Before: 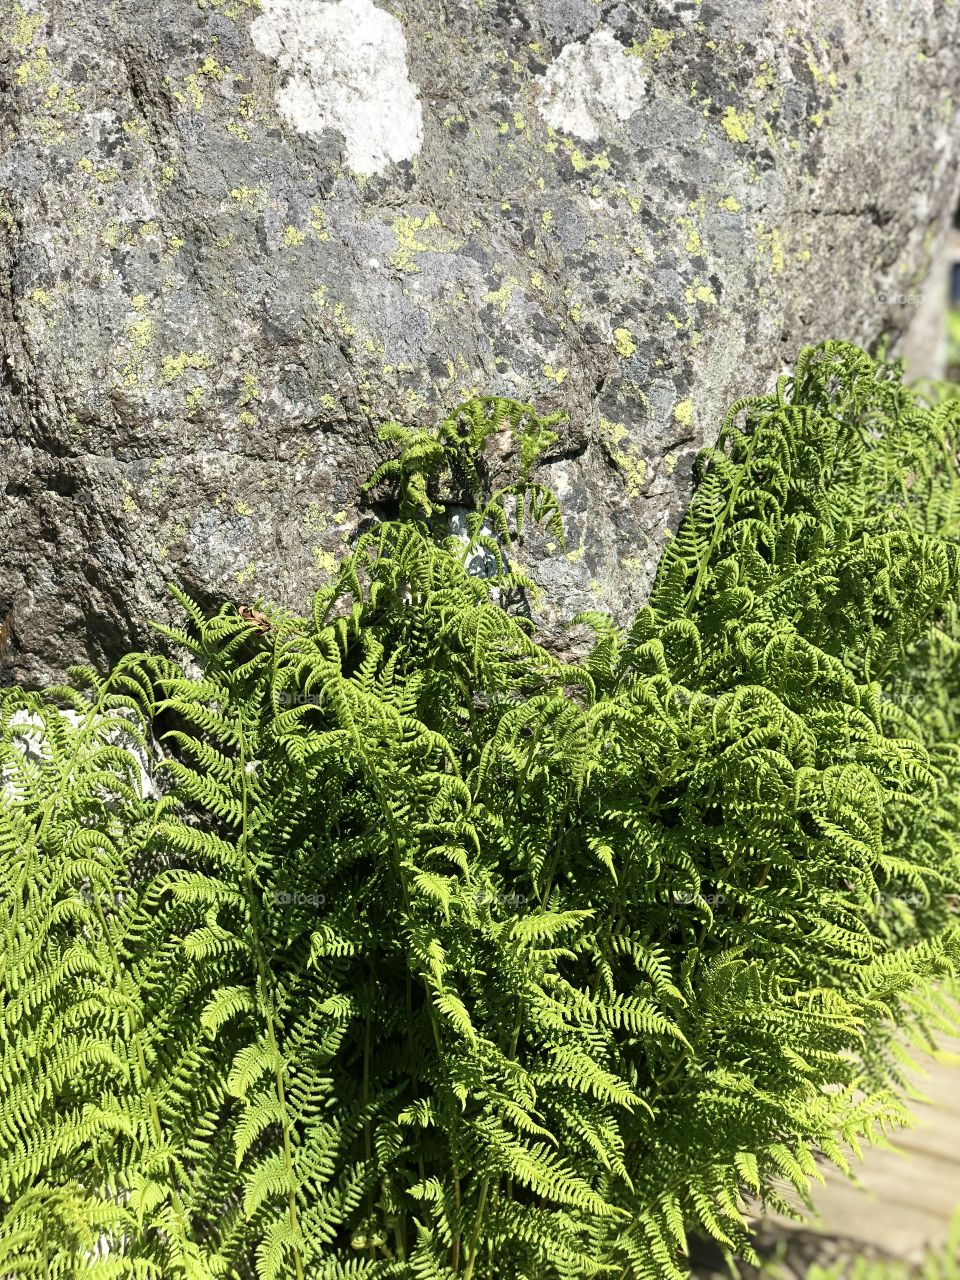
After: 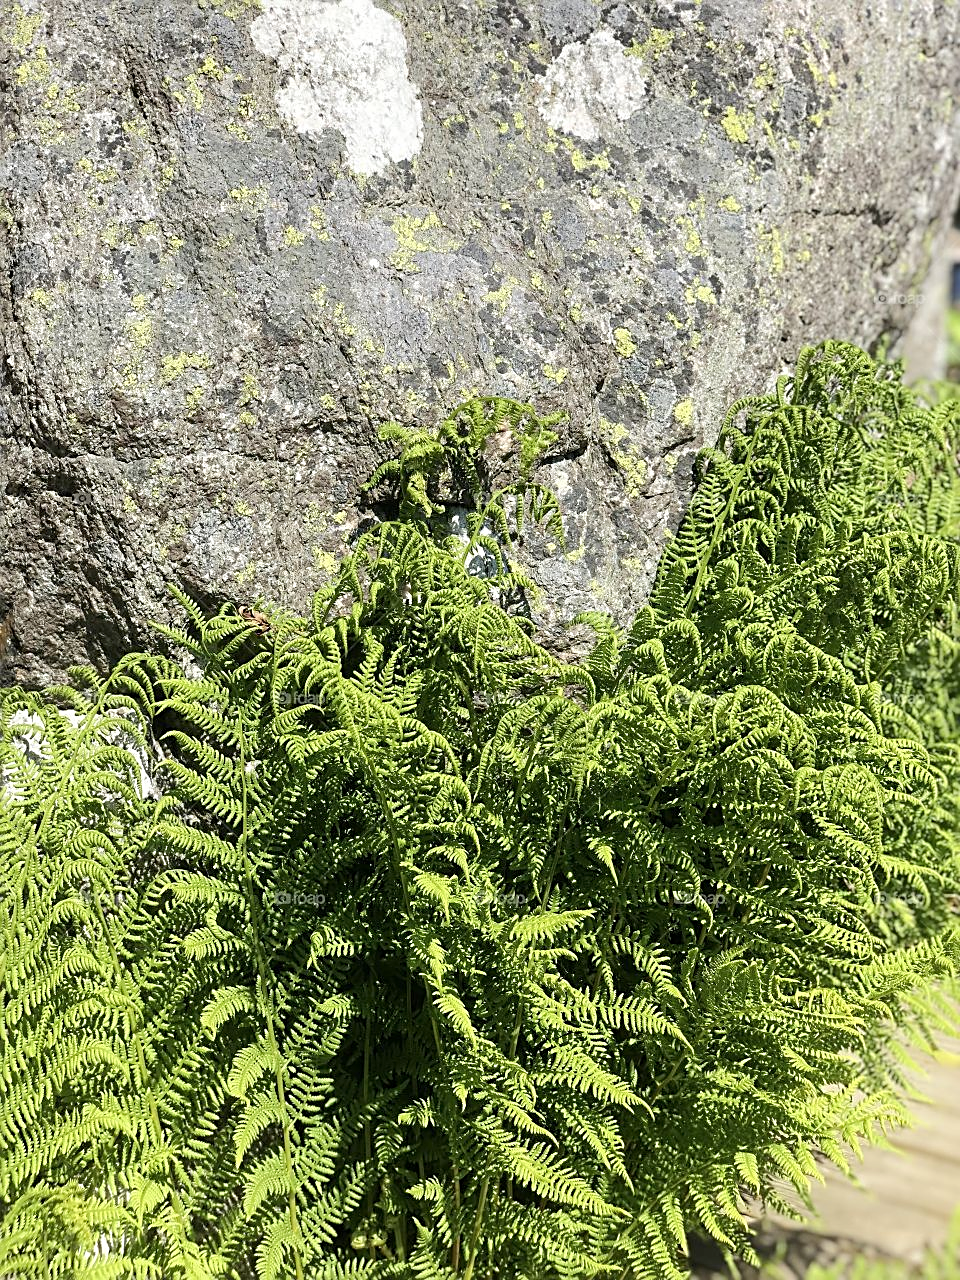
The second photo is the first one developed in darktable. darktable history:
sharpen: on, module defaults
base curve: curves: ch0 [(0, 0) (0.262, 0.32) (0.722, 0.705) (1, 1)]
